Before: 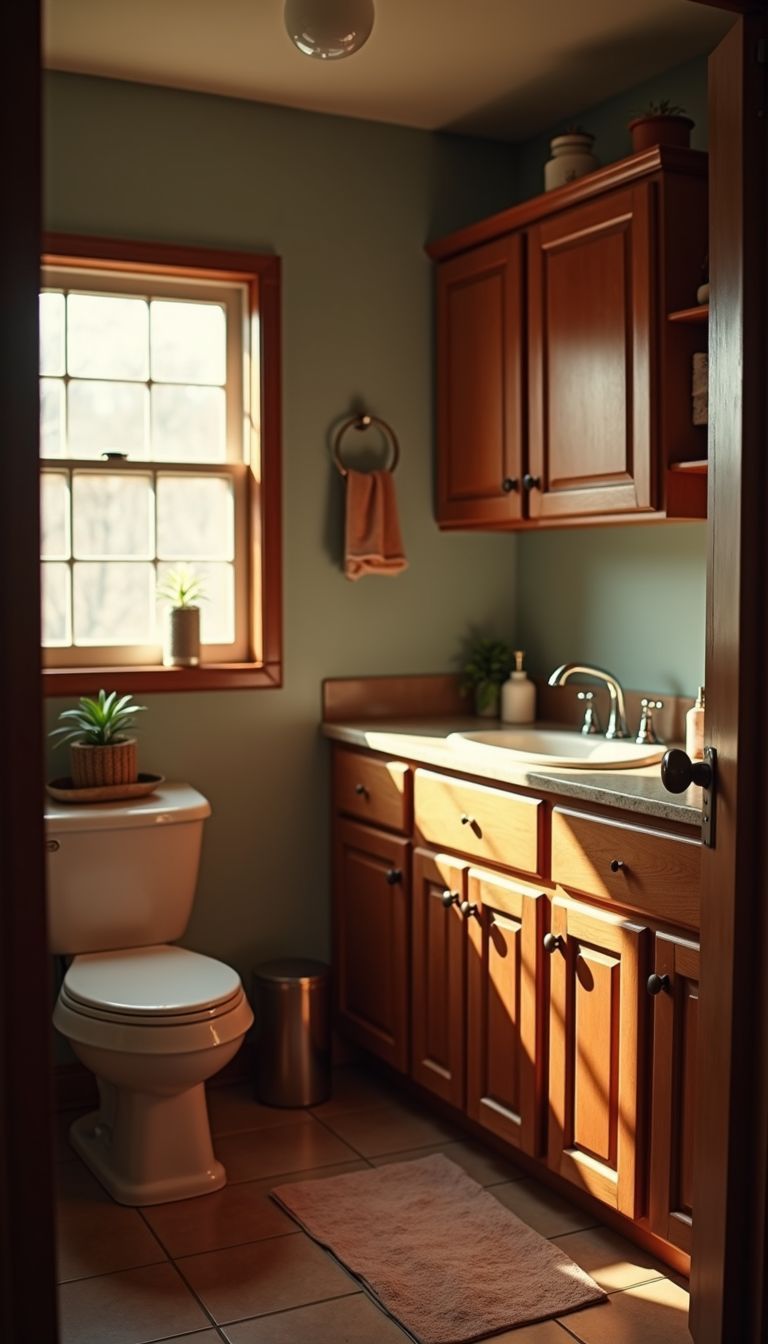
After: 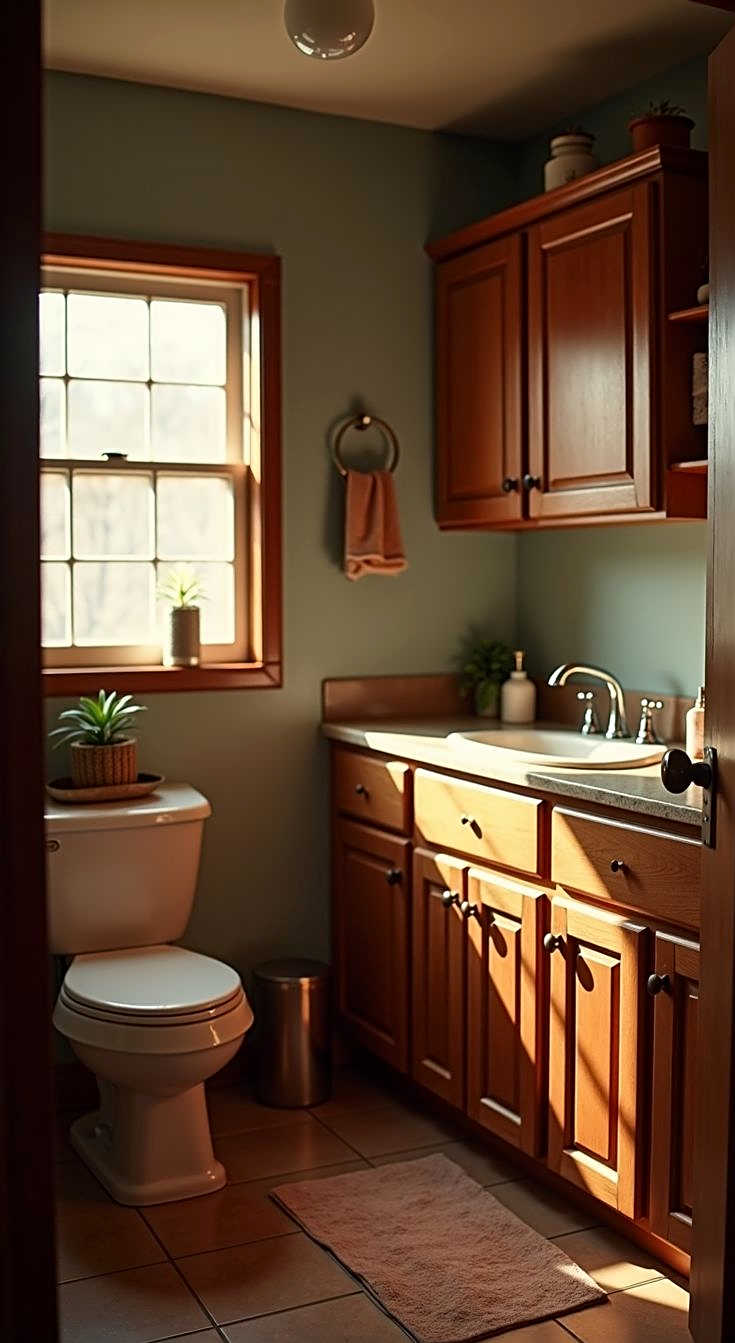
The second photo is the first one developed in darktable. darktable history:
contrast brightness saturation: contrast 0.073
sharpen: on, module defaults
exposure: black level correction 0.001, compensate highlight preservation false
crop: right 4.225%, bottom 0.042%
